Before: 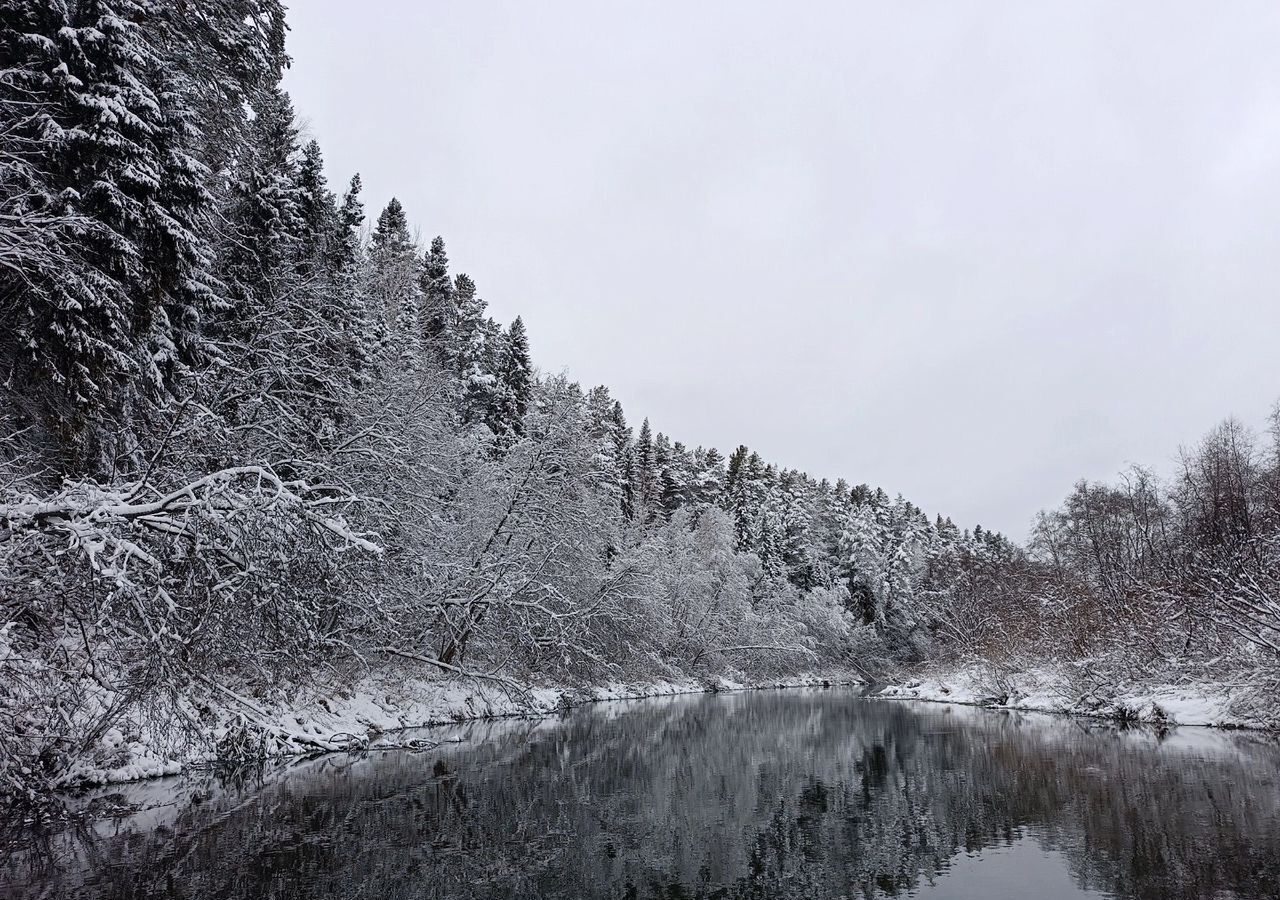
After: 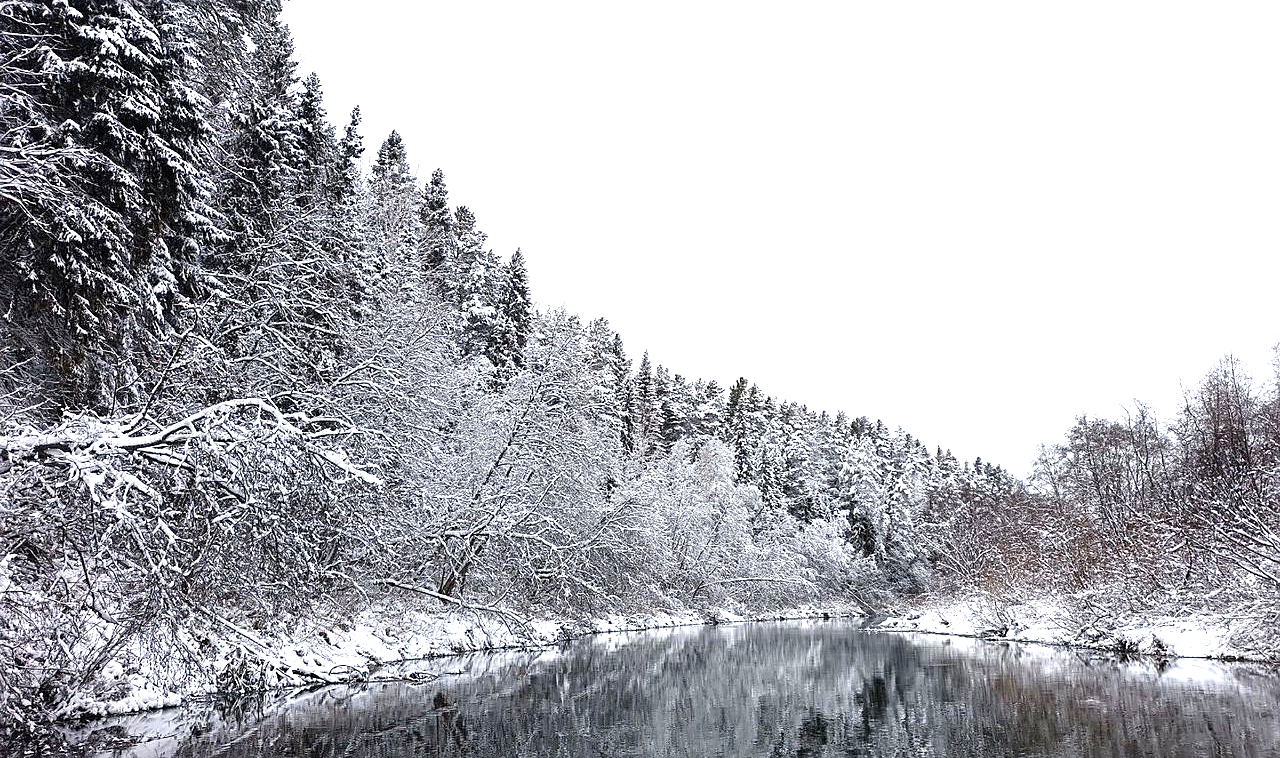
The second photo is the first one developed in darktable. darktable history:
crop: top 7.58%, bottom 8.155%
exposure: black level correction 0, exposure 1.107 EV, compensate highlight preservation false
local contrast: highlights 107%, shadows 100%, detail 119%, midtone range 0.2
sharpen: radius 1.472, amount 0.408, threshold 1.6
